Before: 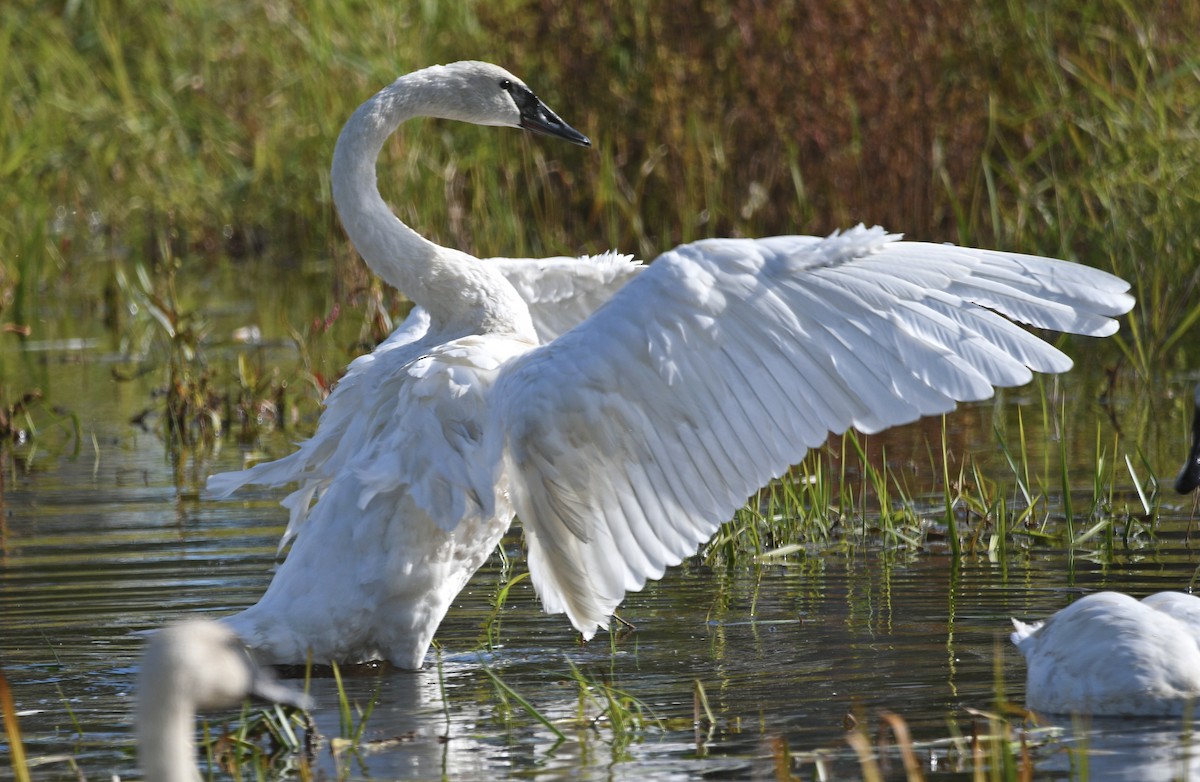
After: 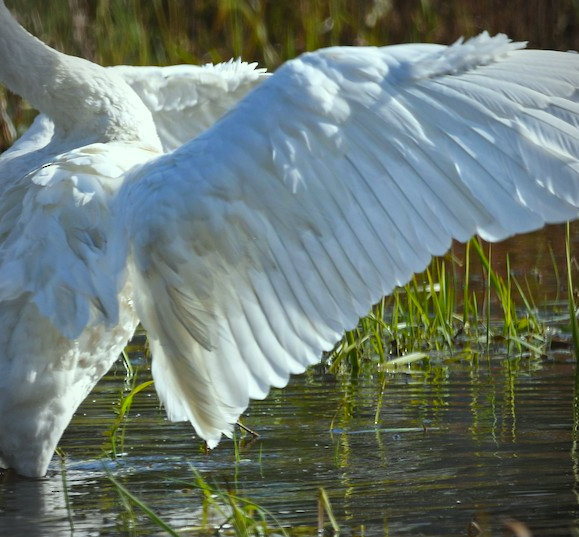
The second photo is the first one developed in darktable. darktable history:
color balance rgb: perceptual saturation grading › global saturation 25%, global vibrance 20%
crop: left 31.379%, top 24.658%, right 20.326%, bottom 6.628%
color correction: highlights a* -8, highlights b* 3.1
vignetting: on, module defaults
